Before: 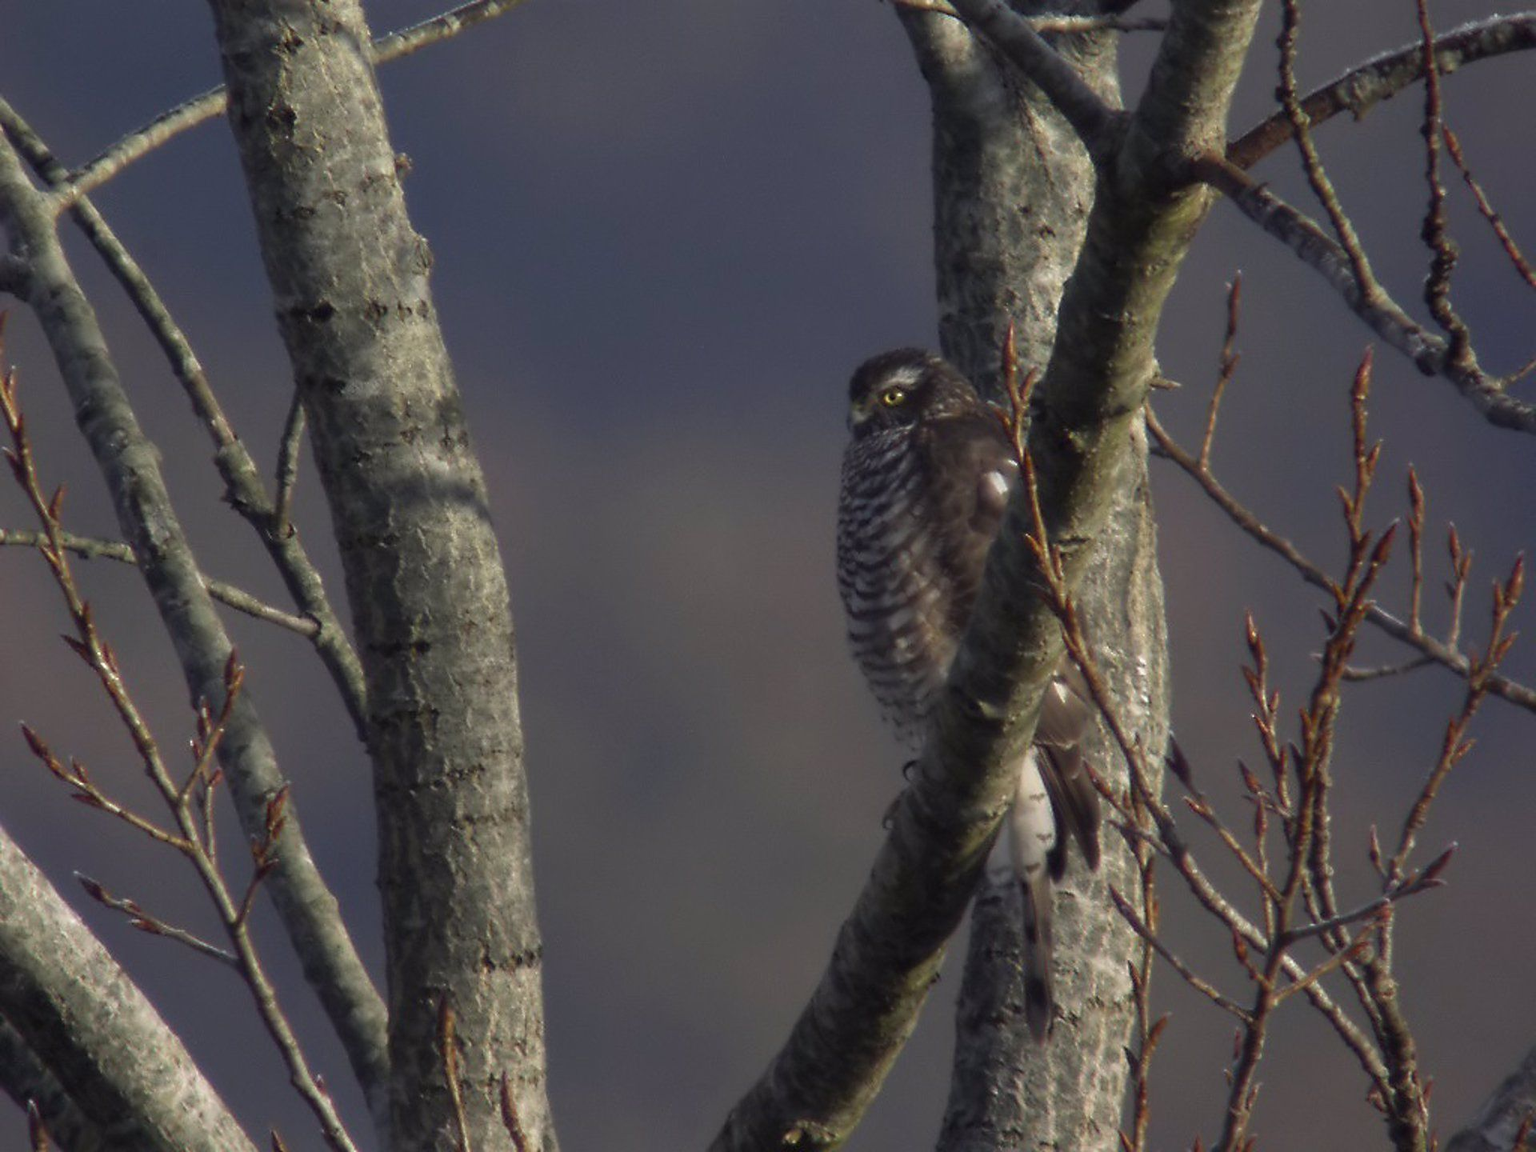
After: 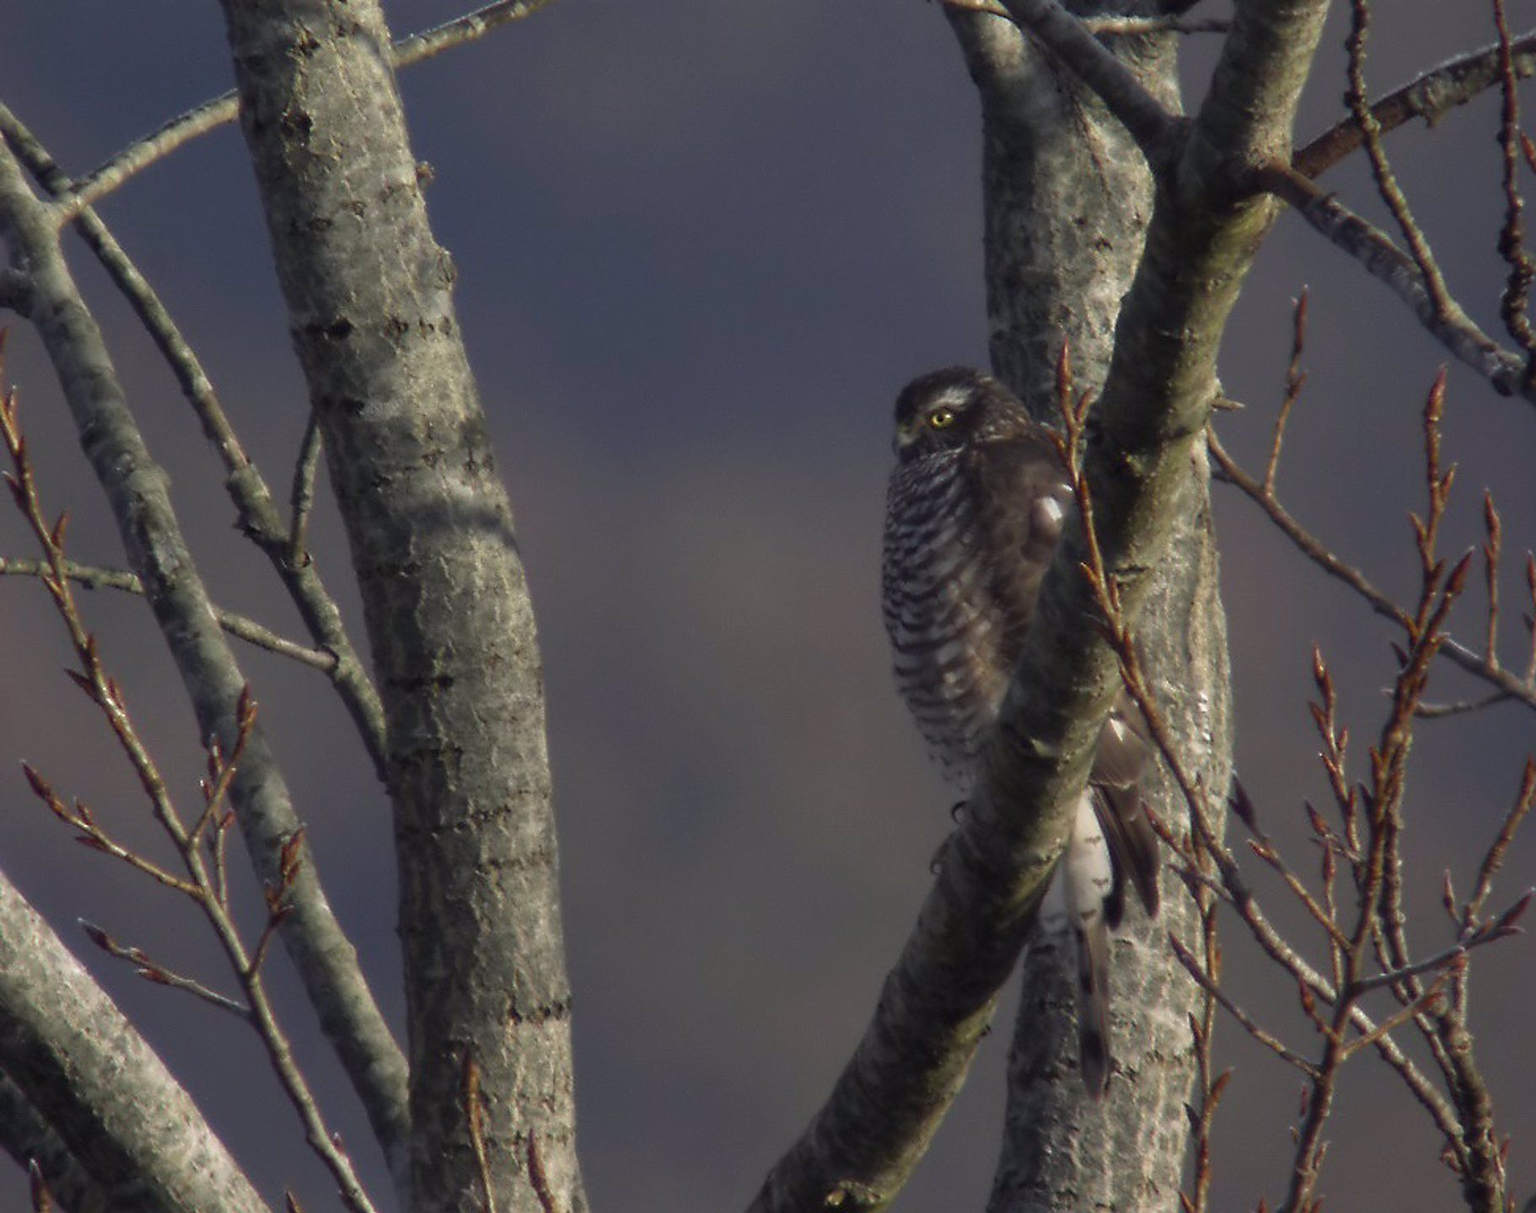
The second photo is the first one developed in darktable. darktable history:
crop and rotate: left 0%, right 5.091%
